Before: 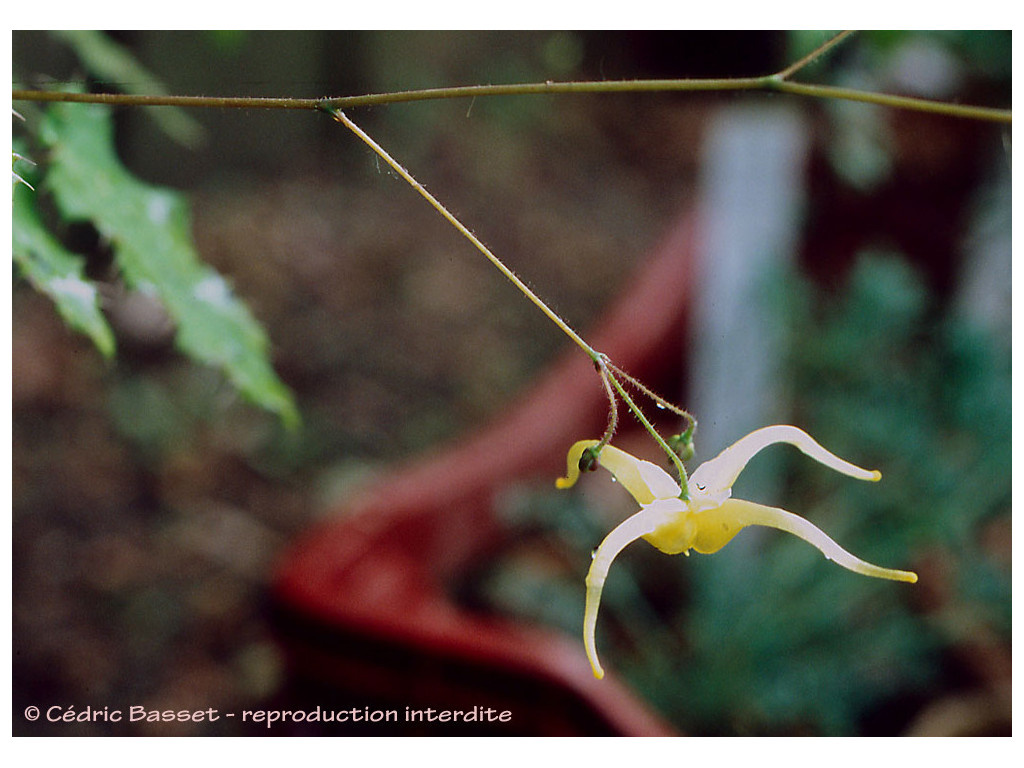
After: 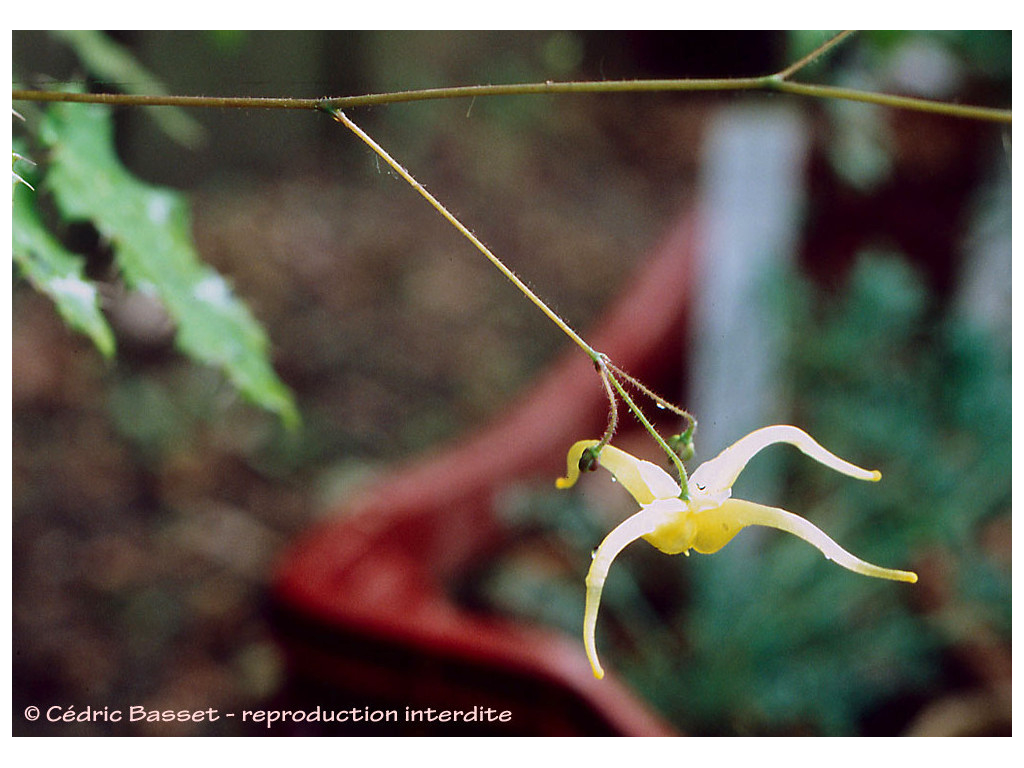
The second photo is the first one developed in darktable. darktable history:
exposure: exposure 0.344 EV, compensate exposure bias true, compensate highlight preservation false
